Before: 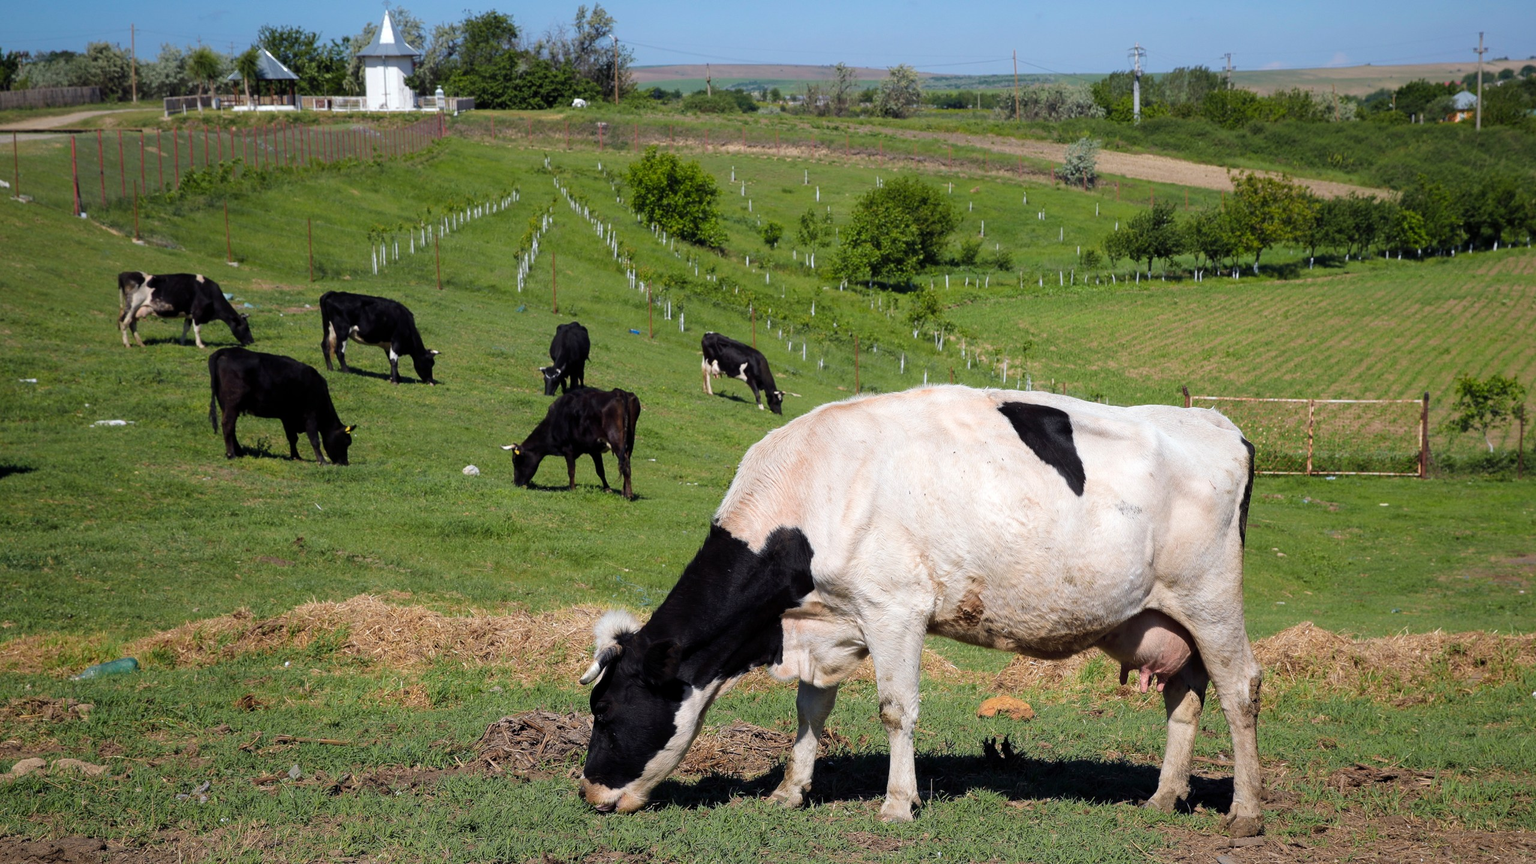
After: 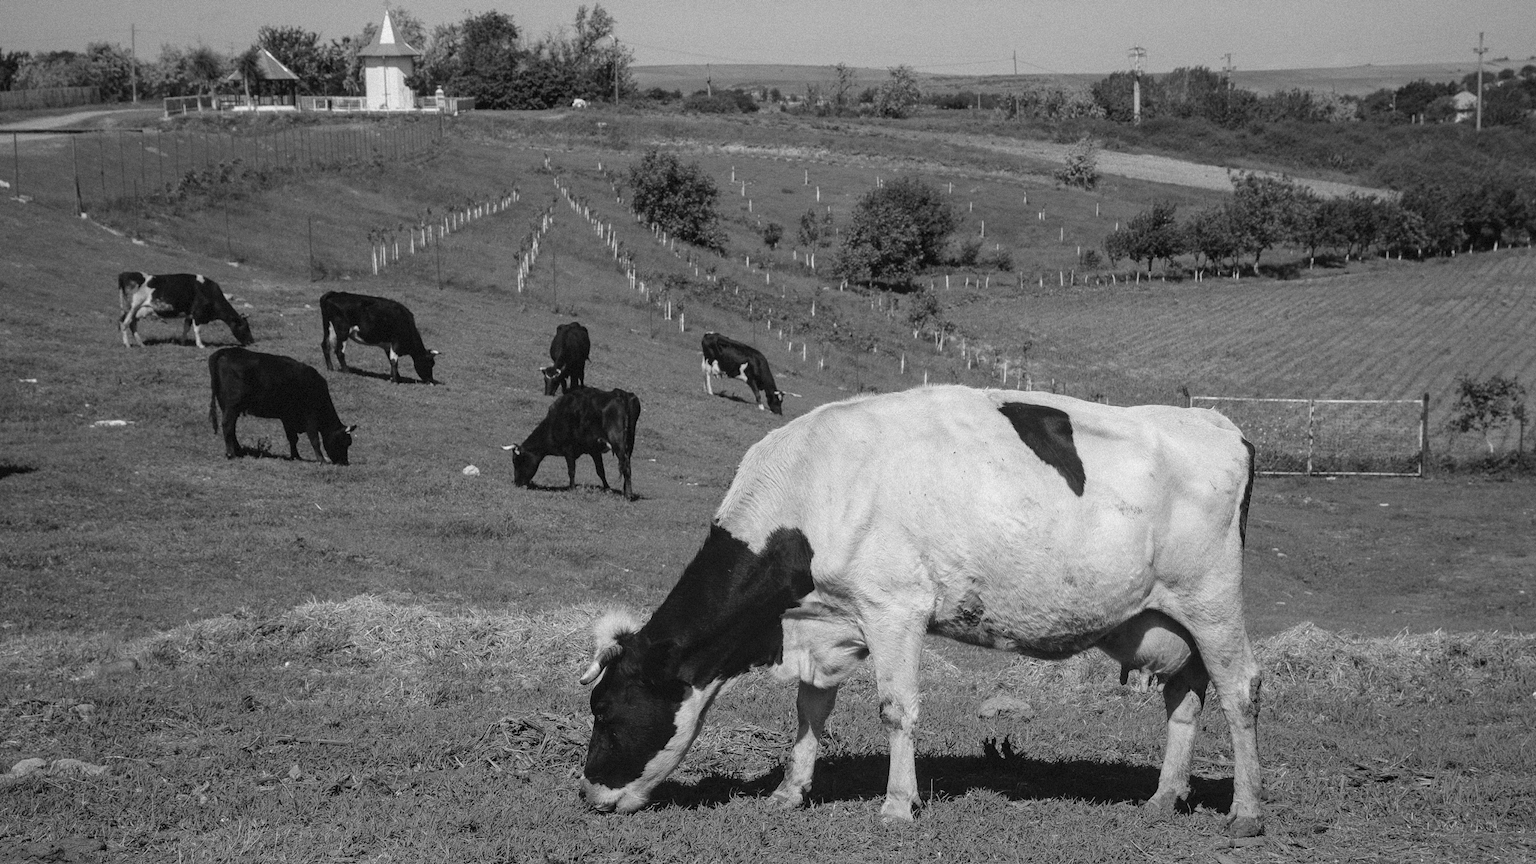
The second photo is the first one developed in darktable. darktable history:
exposure: compensate highlight preservation false
contrast brightness saturation: contrast -0.19, saturation 0.19
grain: mid-tones bias 0%
color calibration: output gray [0.28, 0.41, 0.31, 0], gray › normalize channels true, illuminant same as pipeline (D50), adaptation XYZ, x 0.346, y 0.359, gamut compression 0
local contrast: detail 130%
